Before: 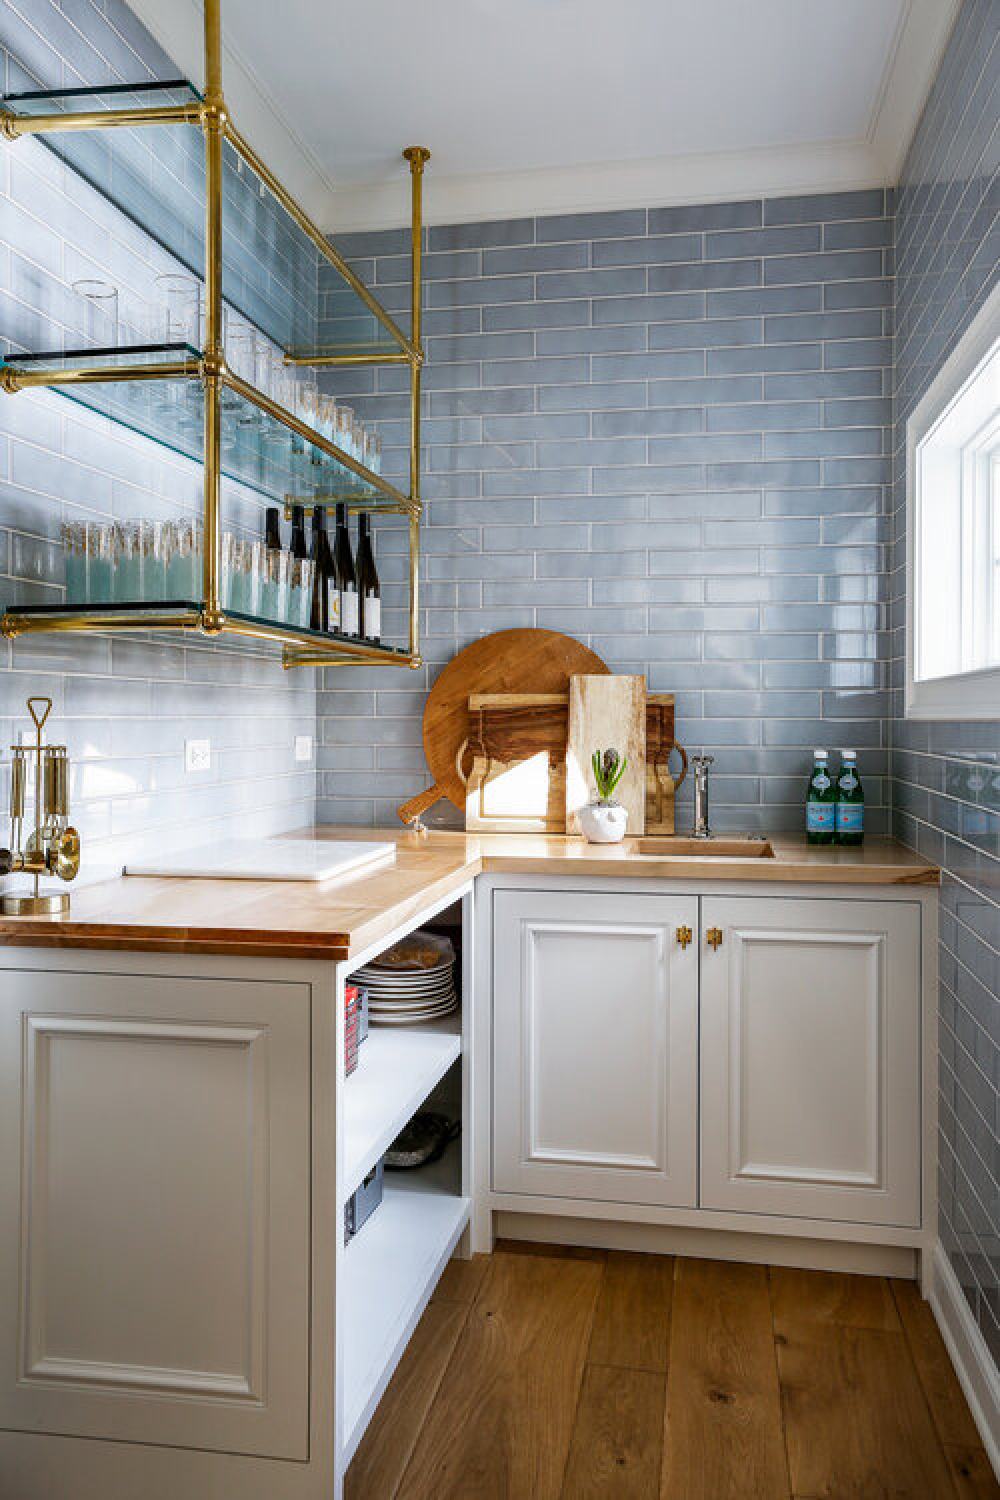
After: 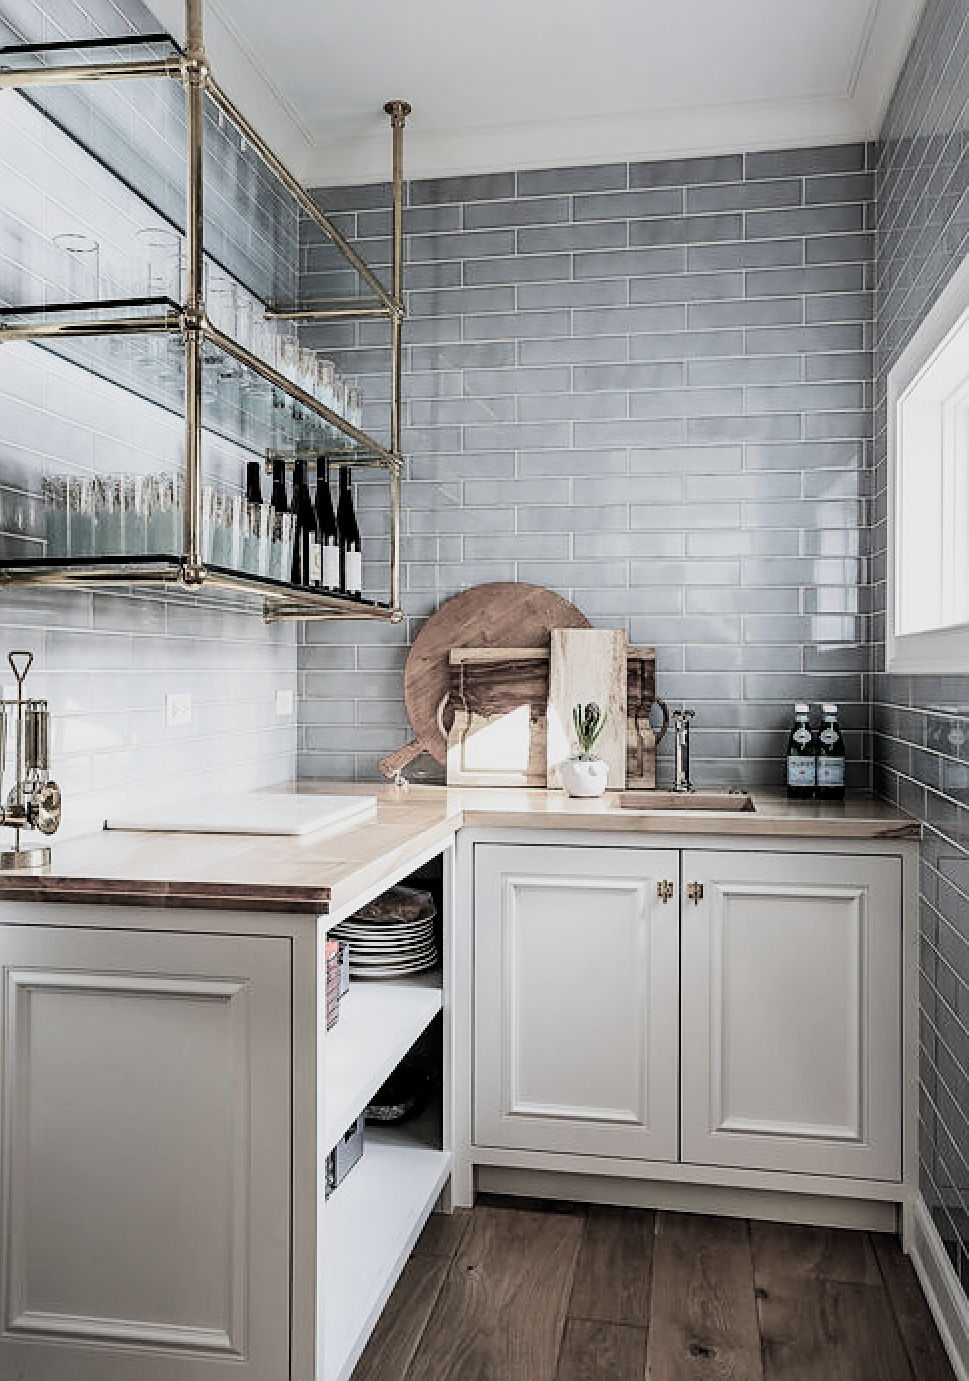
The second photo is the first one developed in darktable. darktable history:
crop: left 1.966%, top 3.07%, right 1.098%, bottom 4.819%
levels: mode automatic, levels [0.062, 0.494, 0.925]
filmic rgb: black relative exposure -5.12 EV, white relative exposure 3.99 EV, hardness 2.9, contrast 1.296, highlights saturation mix -29.47%, color science v5 (2021), contrast in shadows safe, contrast in highlights safe
sharpen: on, module defaults
